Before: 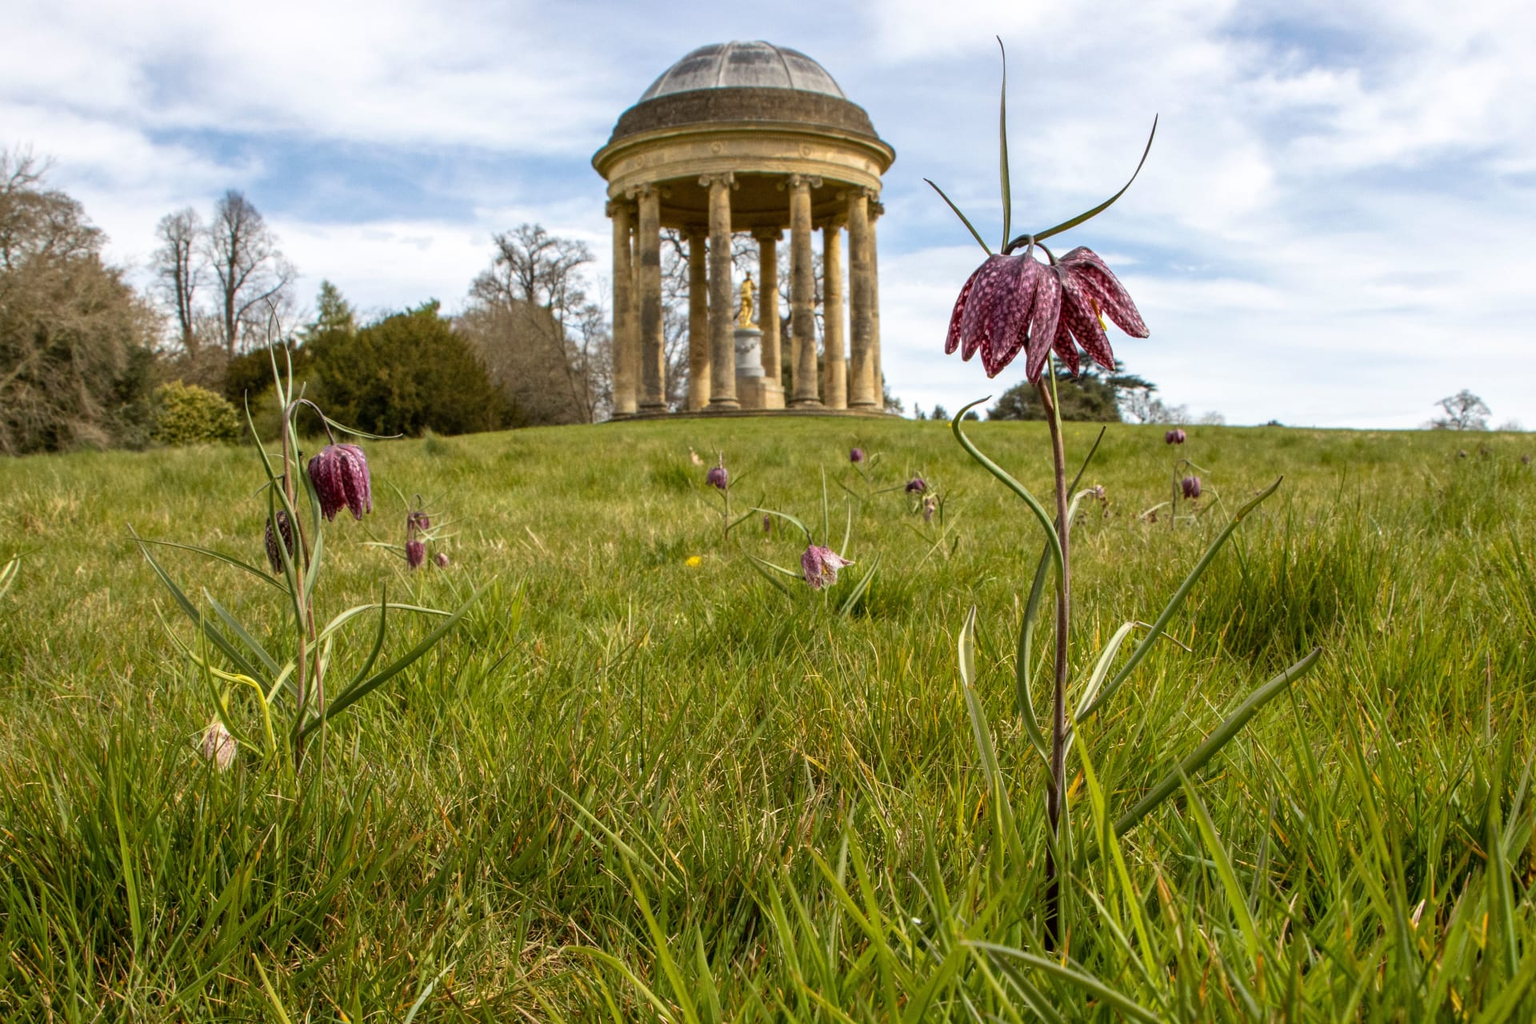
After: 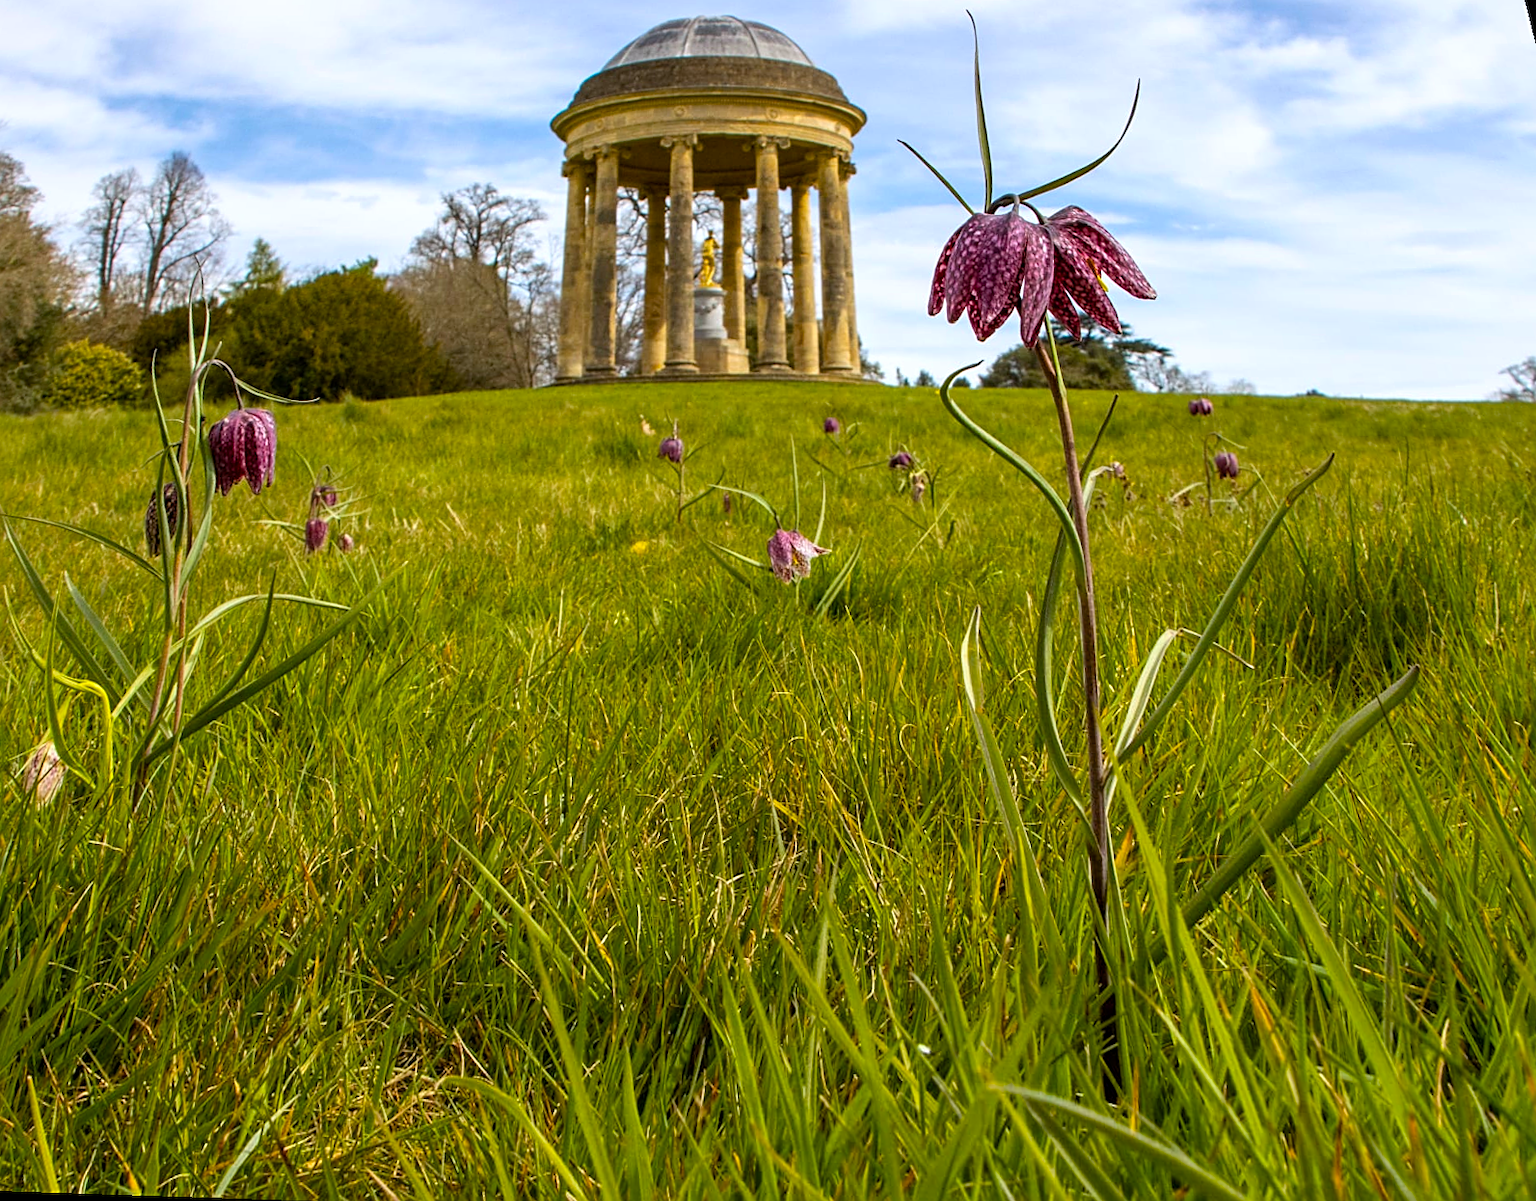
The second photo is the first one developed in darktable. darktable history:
sharpen: on, module defaults
white balance: red 0.983, blue 1.036
color balance rgb: perceptual saturation grading › global saturation 30%, global vibrance 20%
crop: bottom 0.071%
rotate and perspective: rotation 0.72°, lens shift (vertical) -0.352, lens shift (horizontal) -0.051, crop left 0.152, crop right 0.859, crop top 0.019, crop bottom 0.964
